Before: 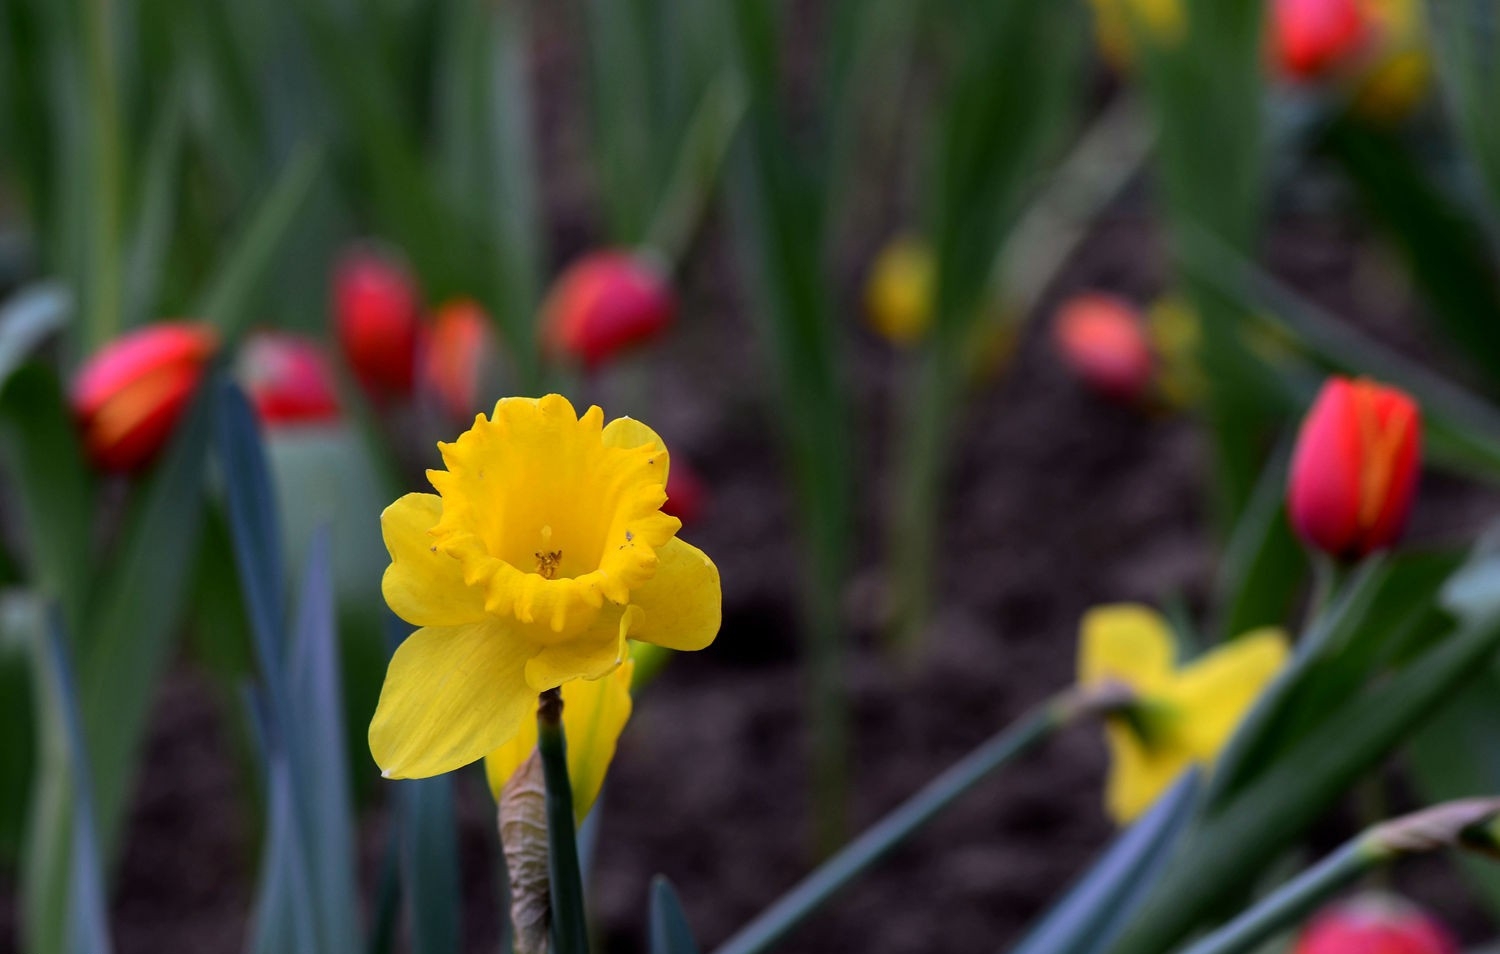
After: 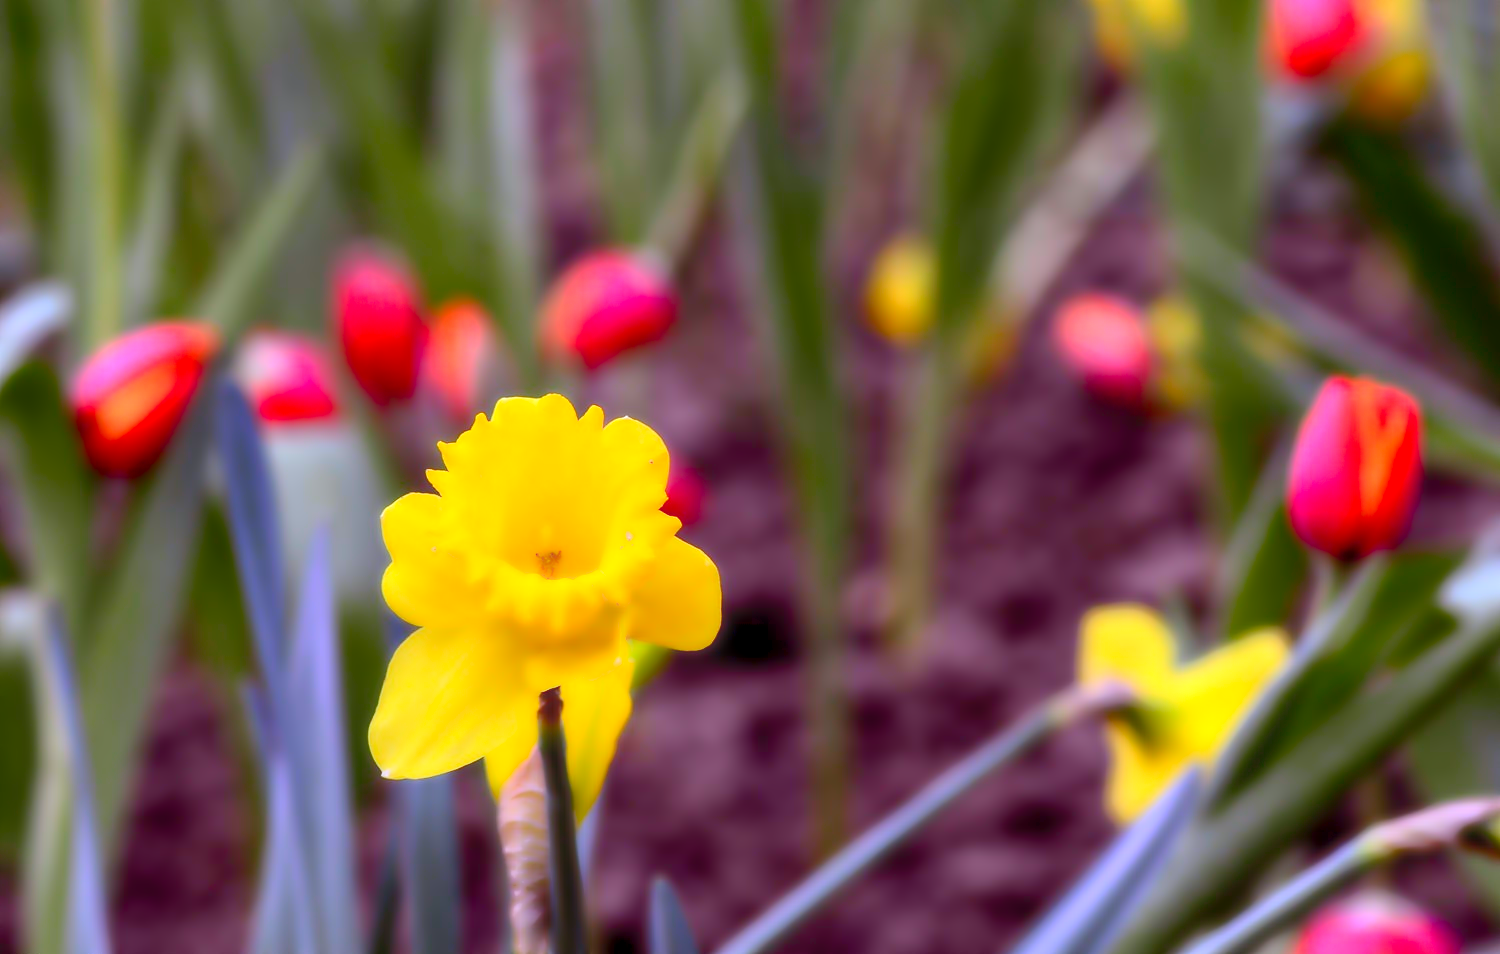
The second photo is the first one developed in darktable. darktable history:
white balance: red 0.954, blue 1.079
local contrast: highlights 61%, detail 143%, midtone range 0.428
contrast brightness saturation: contrast 0.2, brightness 0.16, saturation 0.22
rgb levels: mode RGB, independent channels, levels [[0, 0.474, 1], [0, 0.5, 1], [0, 0.5, 1]]
levels: levels [0, 0.43, 0.984]
lowpass: radius 4, soften with bilateral filter, unbound 0
